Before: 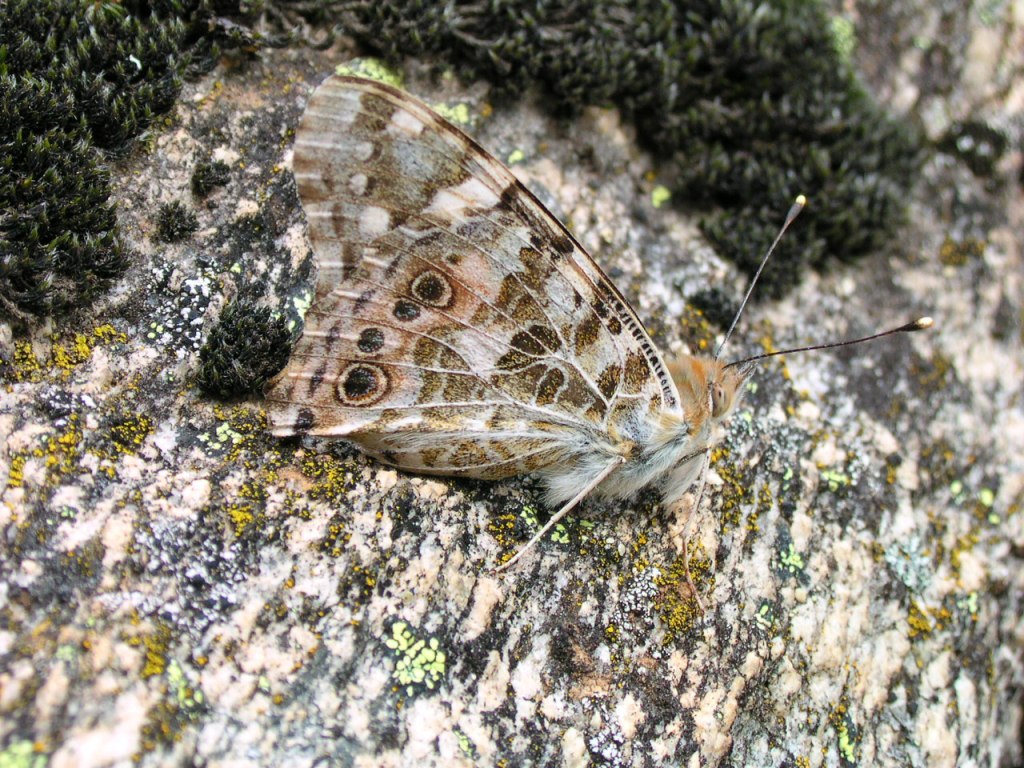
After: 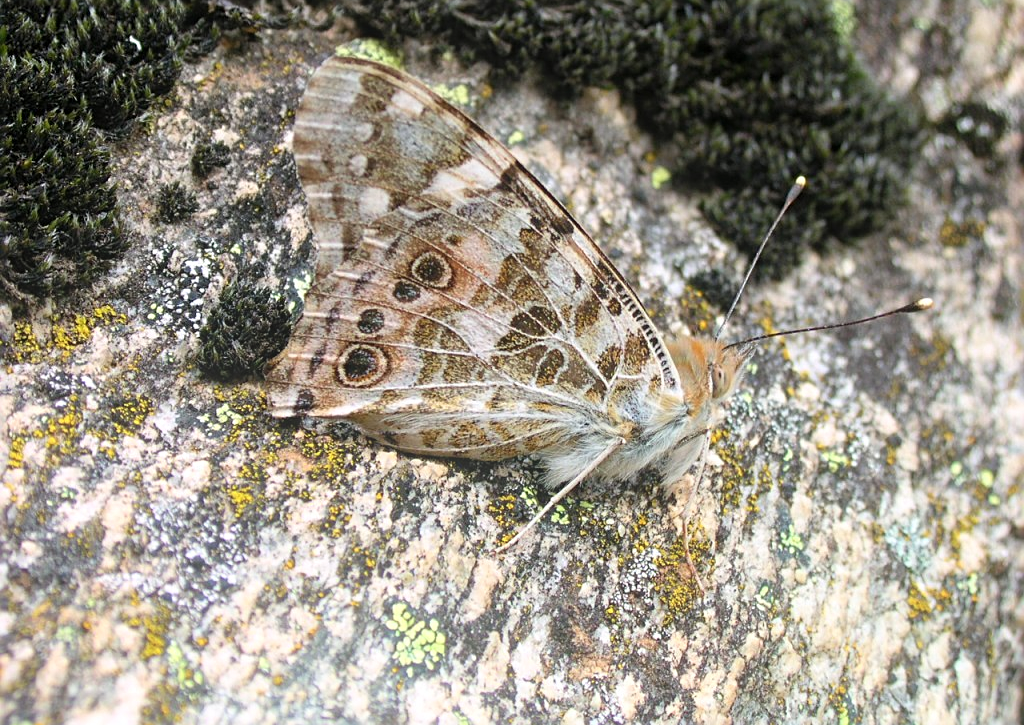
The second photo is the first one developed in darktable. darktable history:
crop and rotate: top 2.479%, bottom 3.018%
sharpen: radius 2.167, amount 0.381, threshold 0
bloom: size 16%, threshold 98%, strength 20%
